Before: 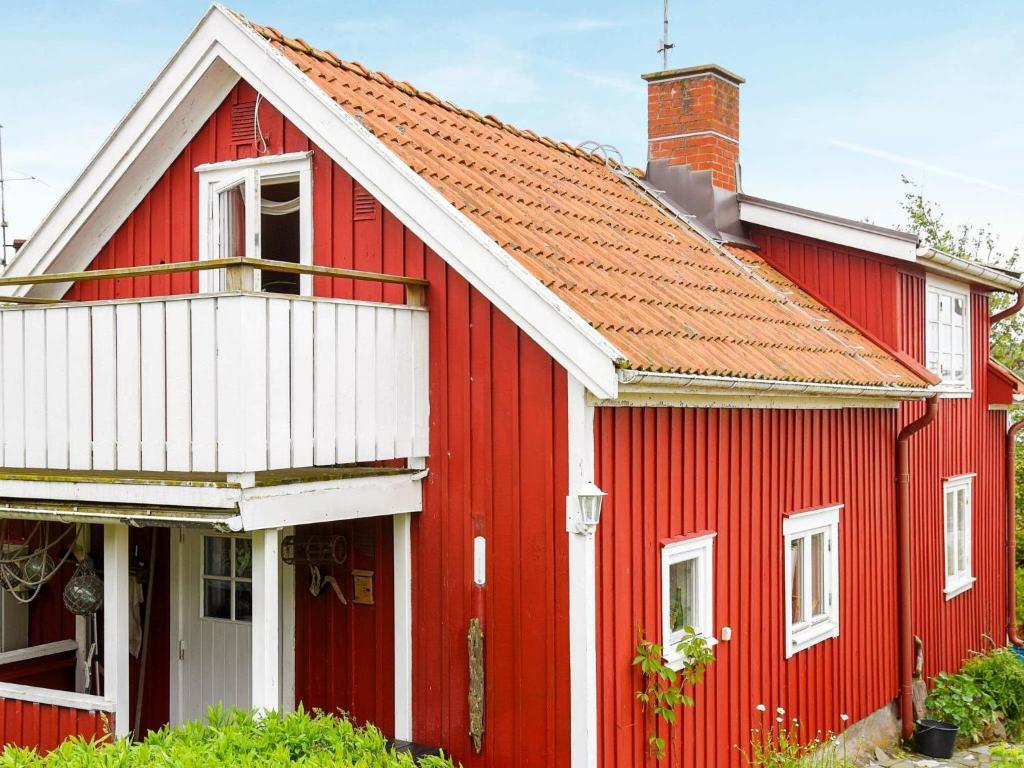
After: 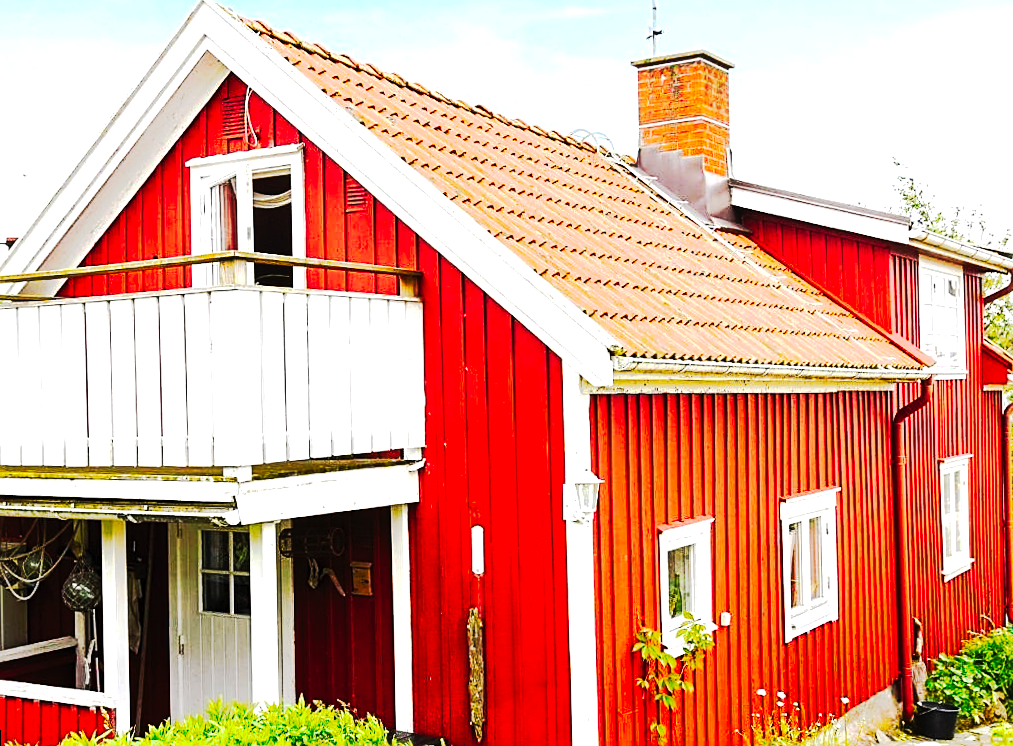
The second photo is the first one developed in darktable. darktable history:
exposure: black level correction 0, exposure 0.7 EV, compensate exposure bias true, compensate highlight preservation false
tone curve: curves: ch0 [(0, 0) (0.003, 0.011) (0.011, 0.014) (0.025, 0.018) (0.044, 0.023) (0.069, 0.028) (0.1, 0.031) (0.136, 0.039) (0.177, 0.056) (0.224, 0.081) (0.277, 0.129) (0.335, 0.188) (0.399, 0.256) (0.468, 0.367) (0.543, 0.514) (0.623, 0.684) (0.709, 0.785) (0.801, 0.846) (0.898, 0.884) (1, 1)], preserve colors none
rotate and perspective: rotation -1°, crop left 0.011, crop right 0.989, crop top 0.025, crop bottom 0.975
sharpen: on, module defaults
